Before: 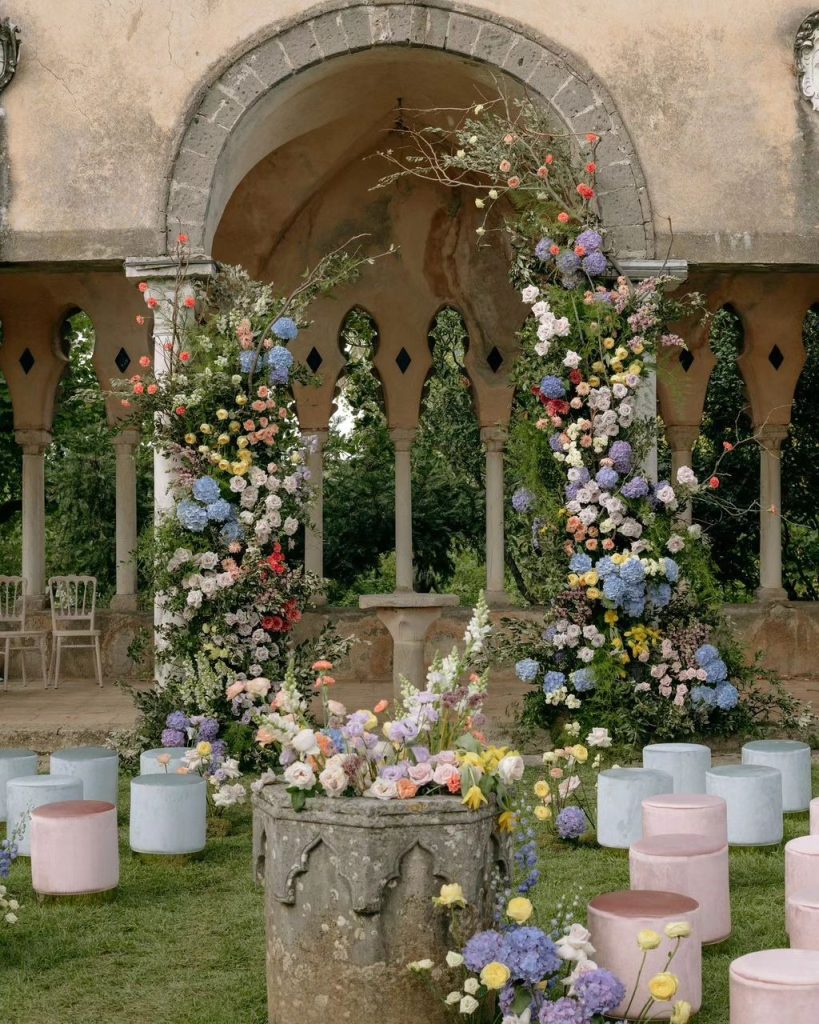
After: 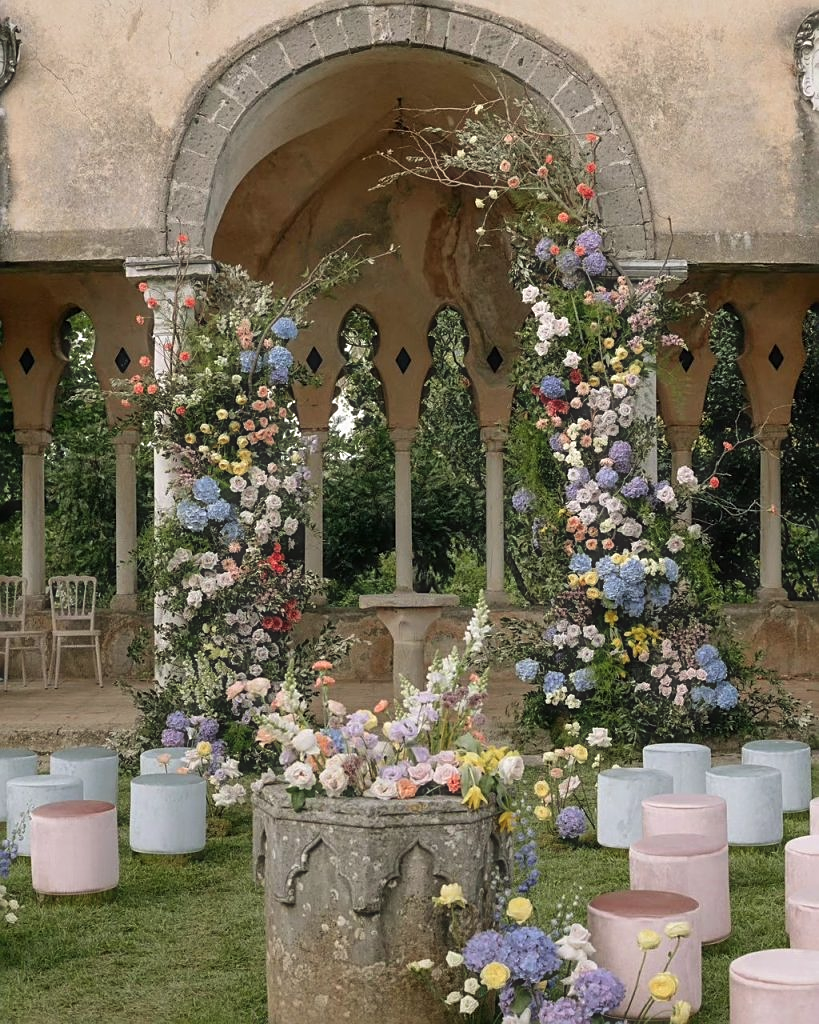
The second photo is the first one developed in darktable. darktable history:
sharpen: on, module defaults
haze removal: strength -0.1, adaptive false
